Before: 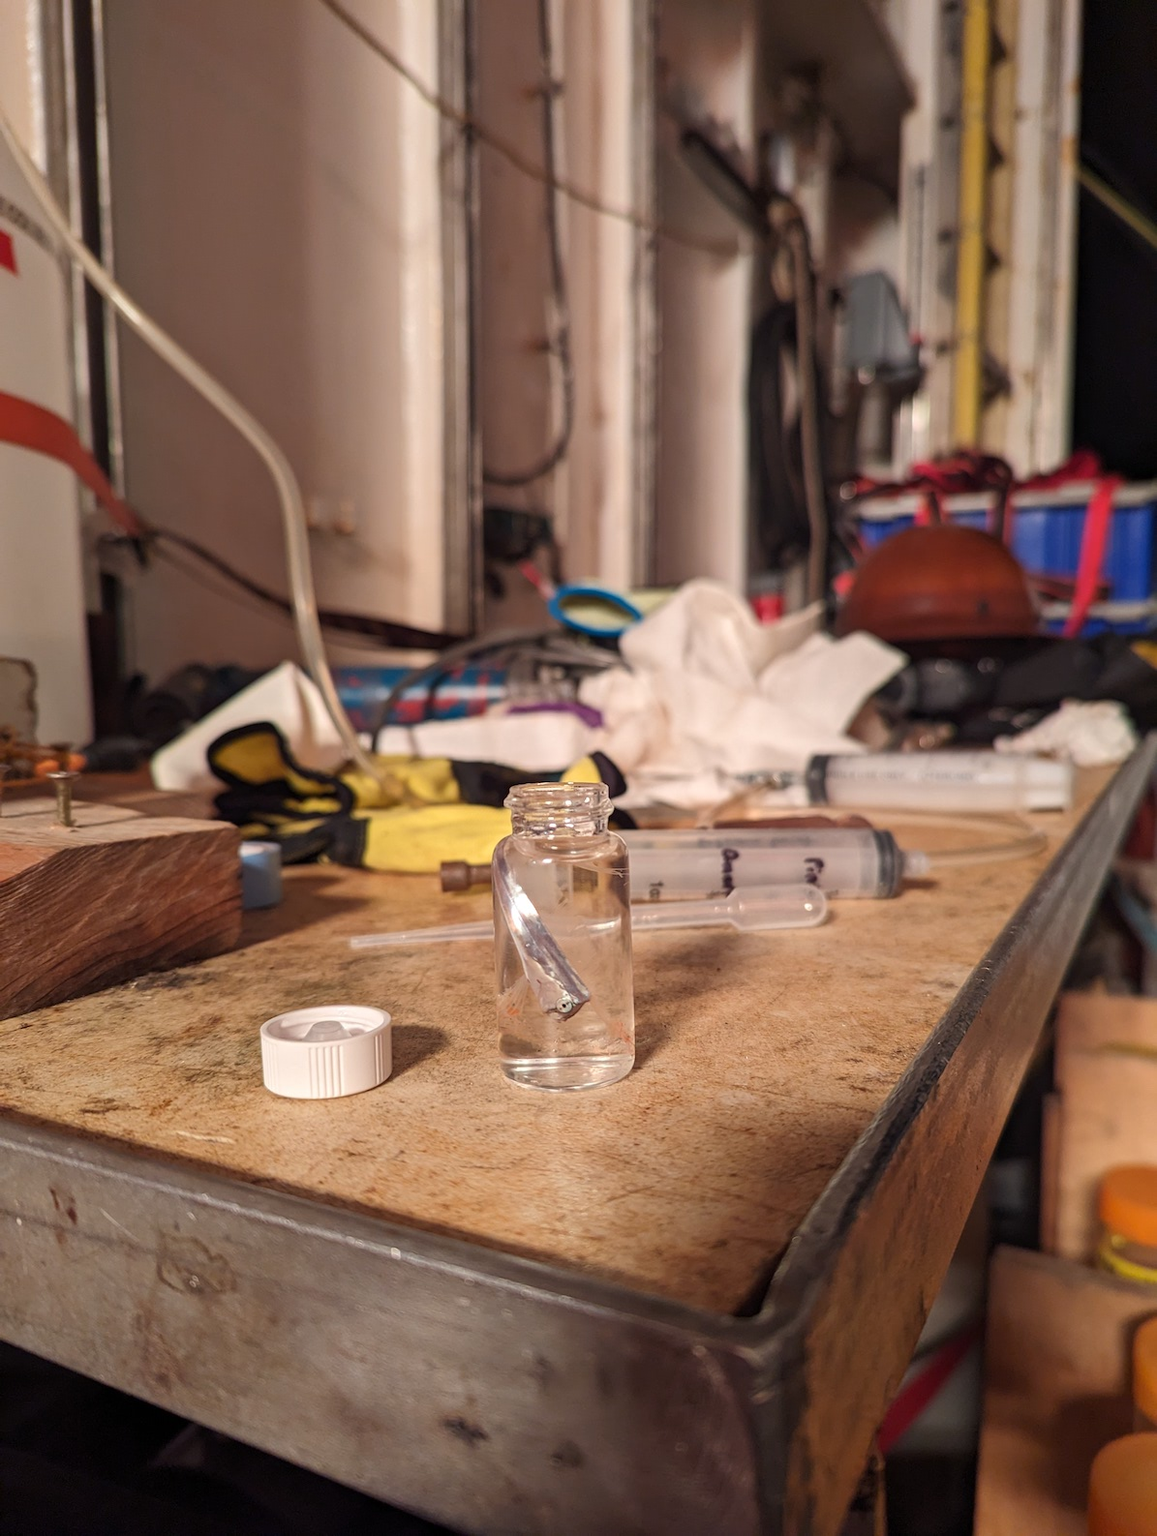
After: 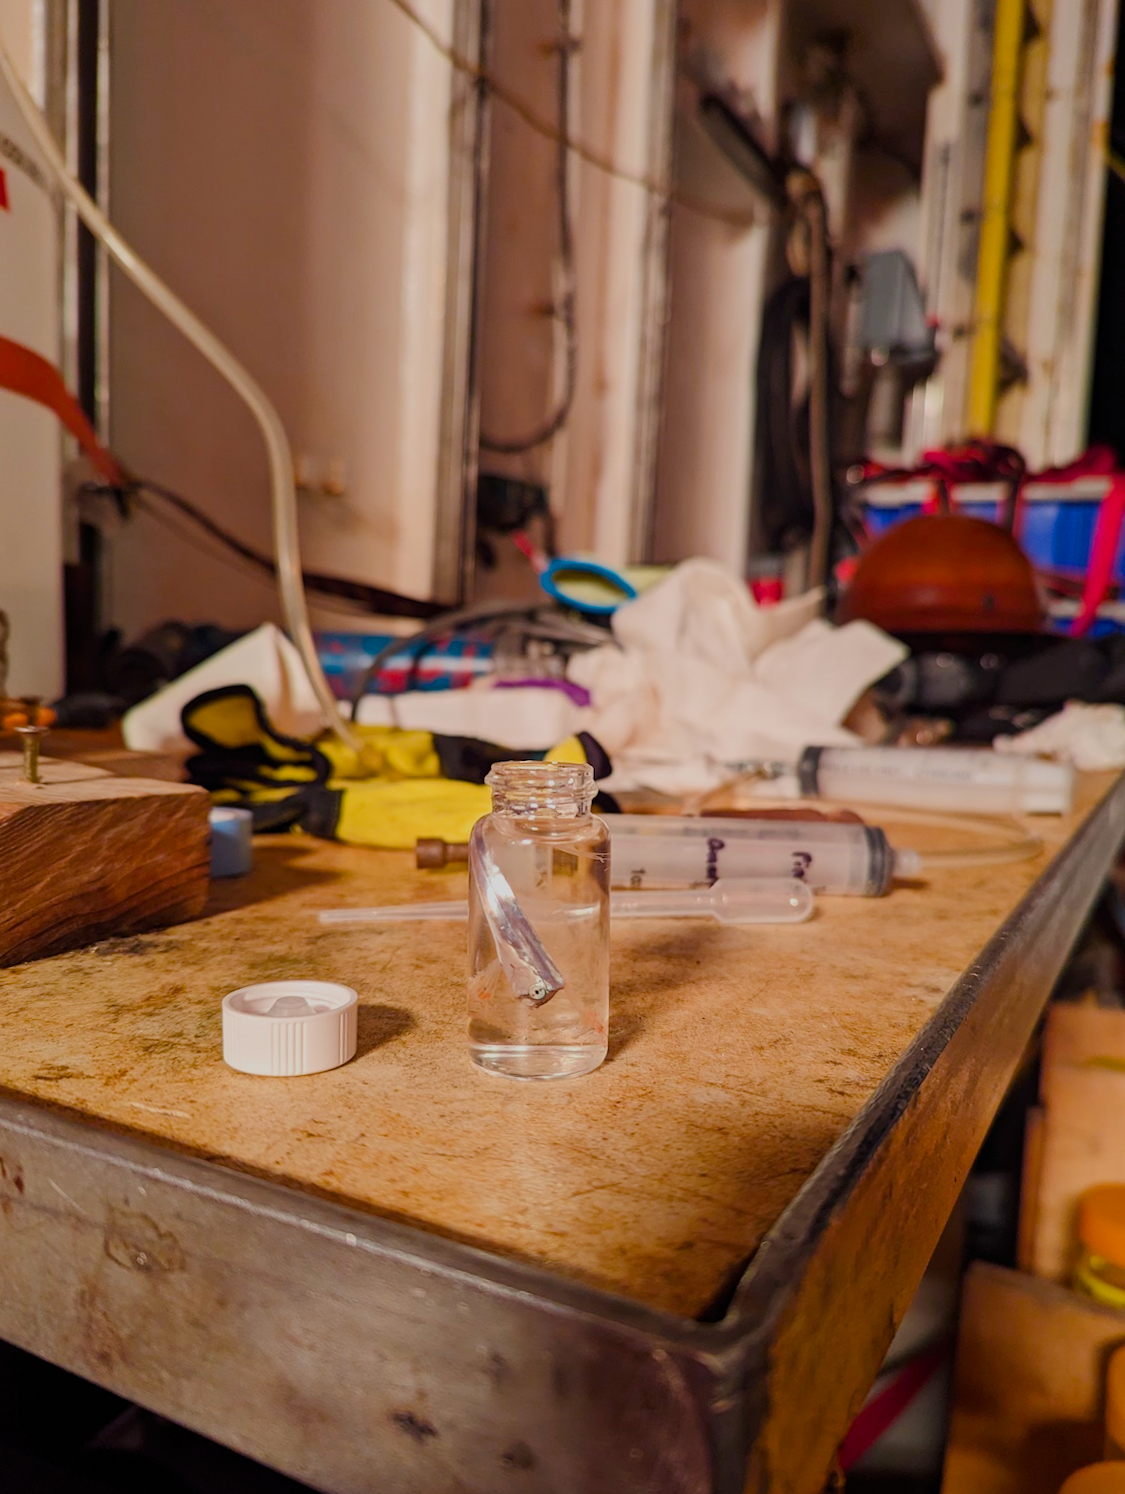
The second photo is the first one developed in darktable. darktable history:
color balance rgb: perceptual saturation grading › global saturation 15.408%, perceptual saturation grading › highlights -19.643%, perceptual saturation grading › shadows 19.506%, global vibrance 45.812%
filmic rgb: black relative exposure -7.65 EV, white relative exposure 4.56 EV, hardness 3.61, contrast in shadows safe
crop and rotate: angle -2.72°
